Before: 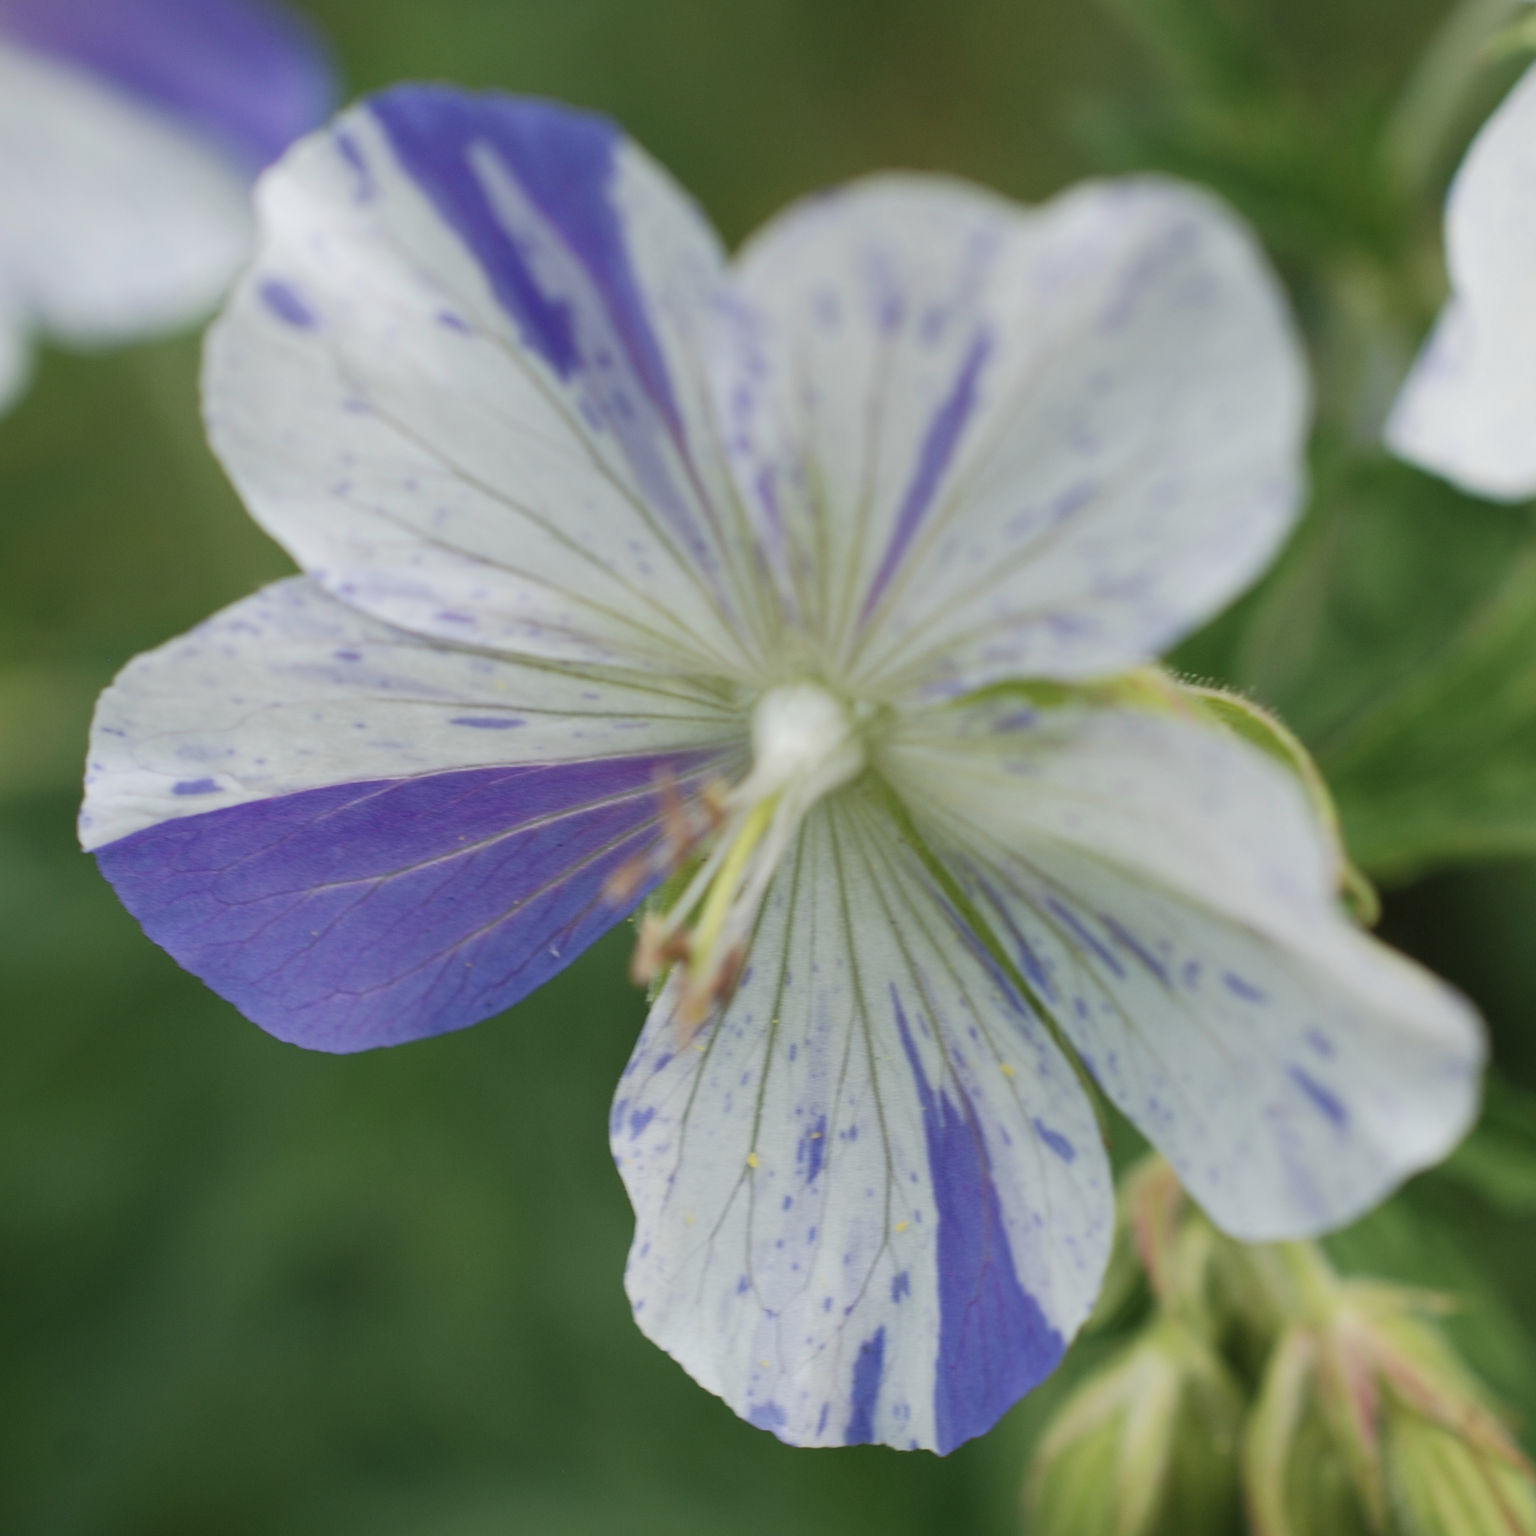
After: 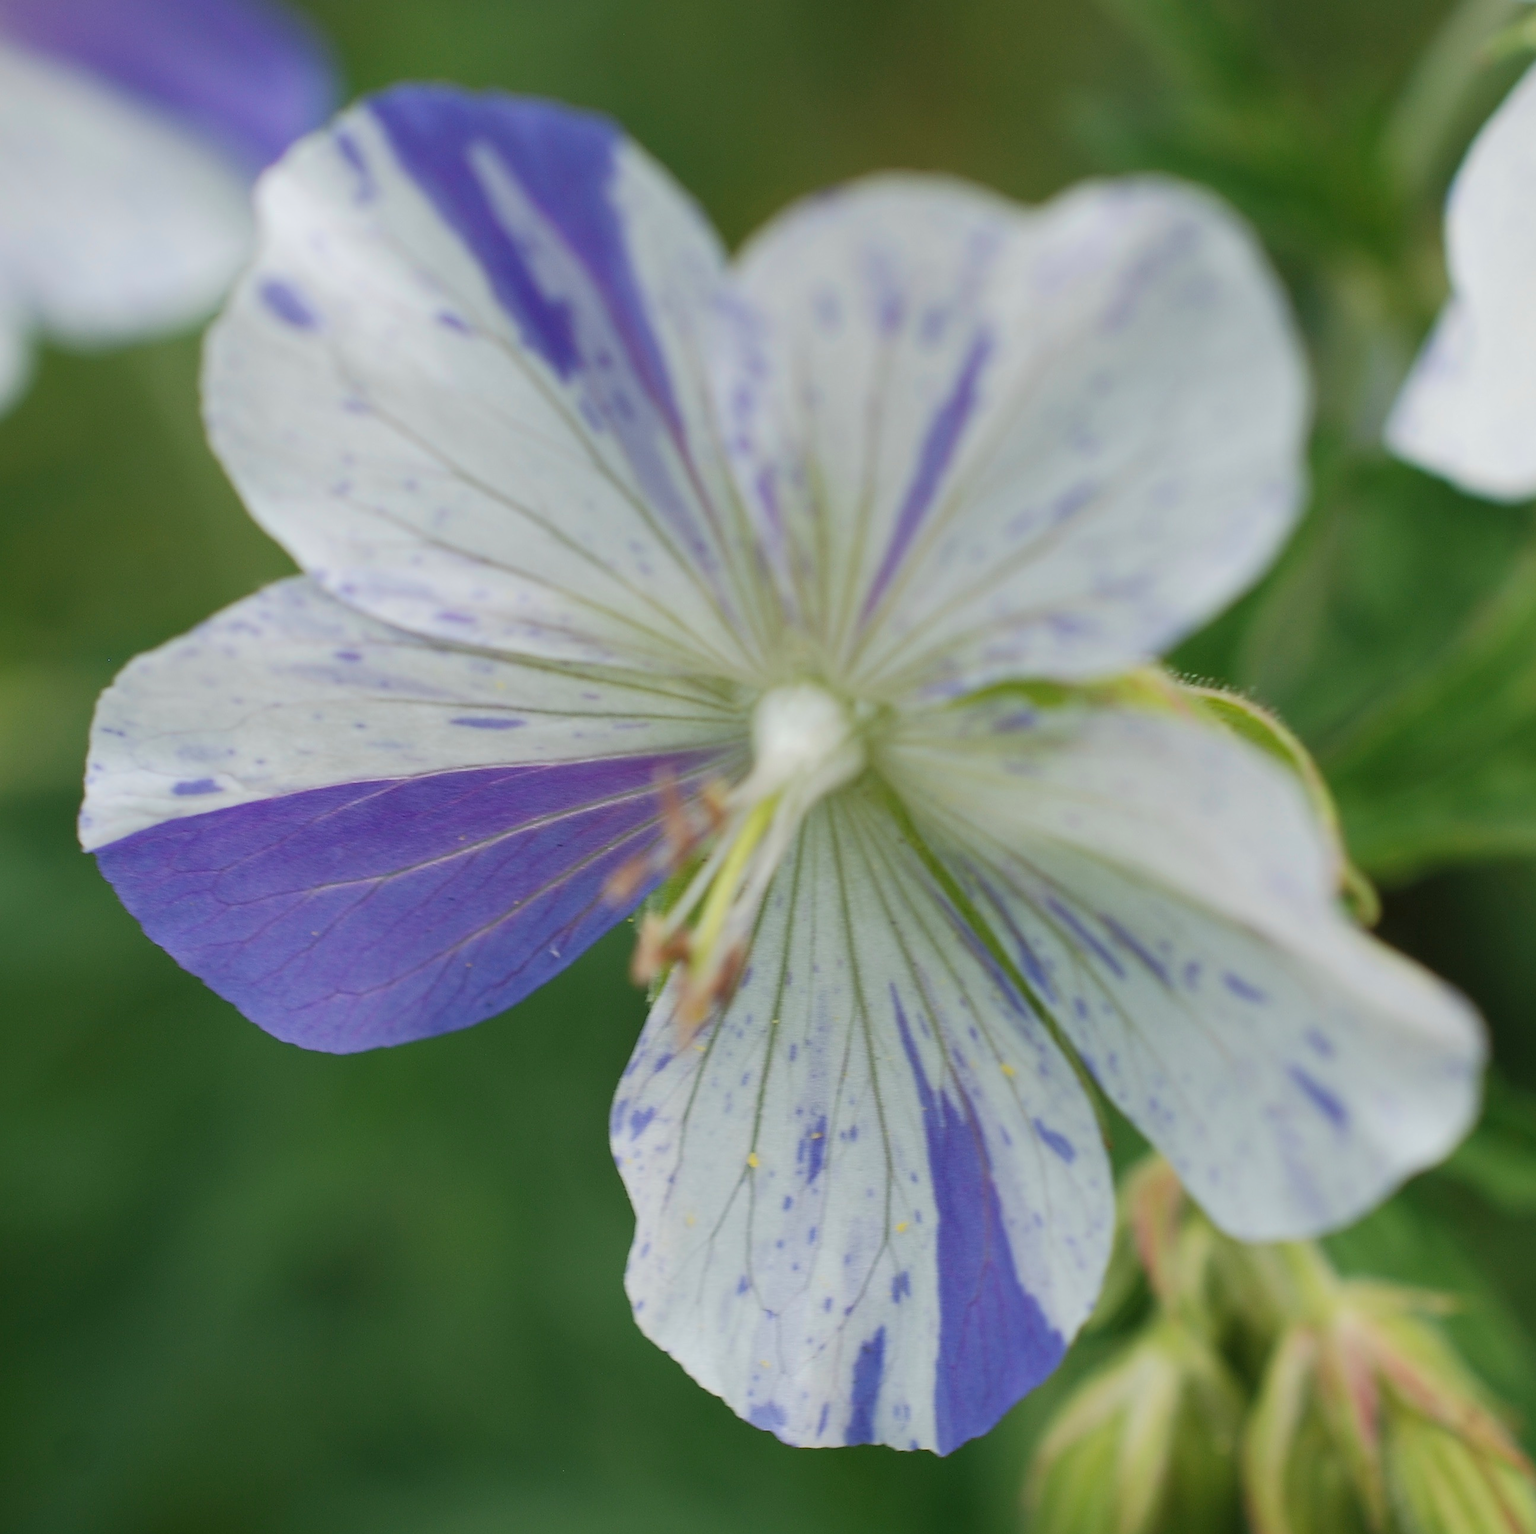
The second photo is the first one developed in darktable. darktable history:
crop: bottom 0.053%
sharpen: radius 1.364, amount 1.249, threshold 0.612
